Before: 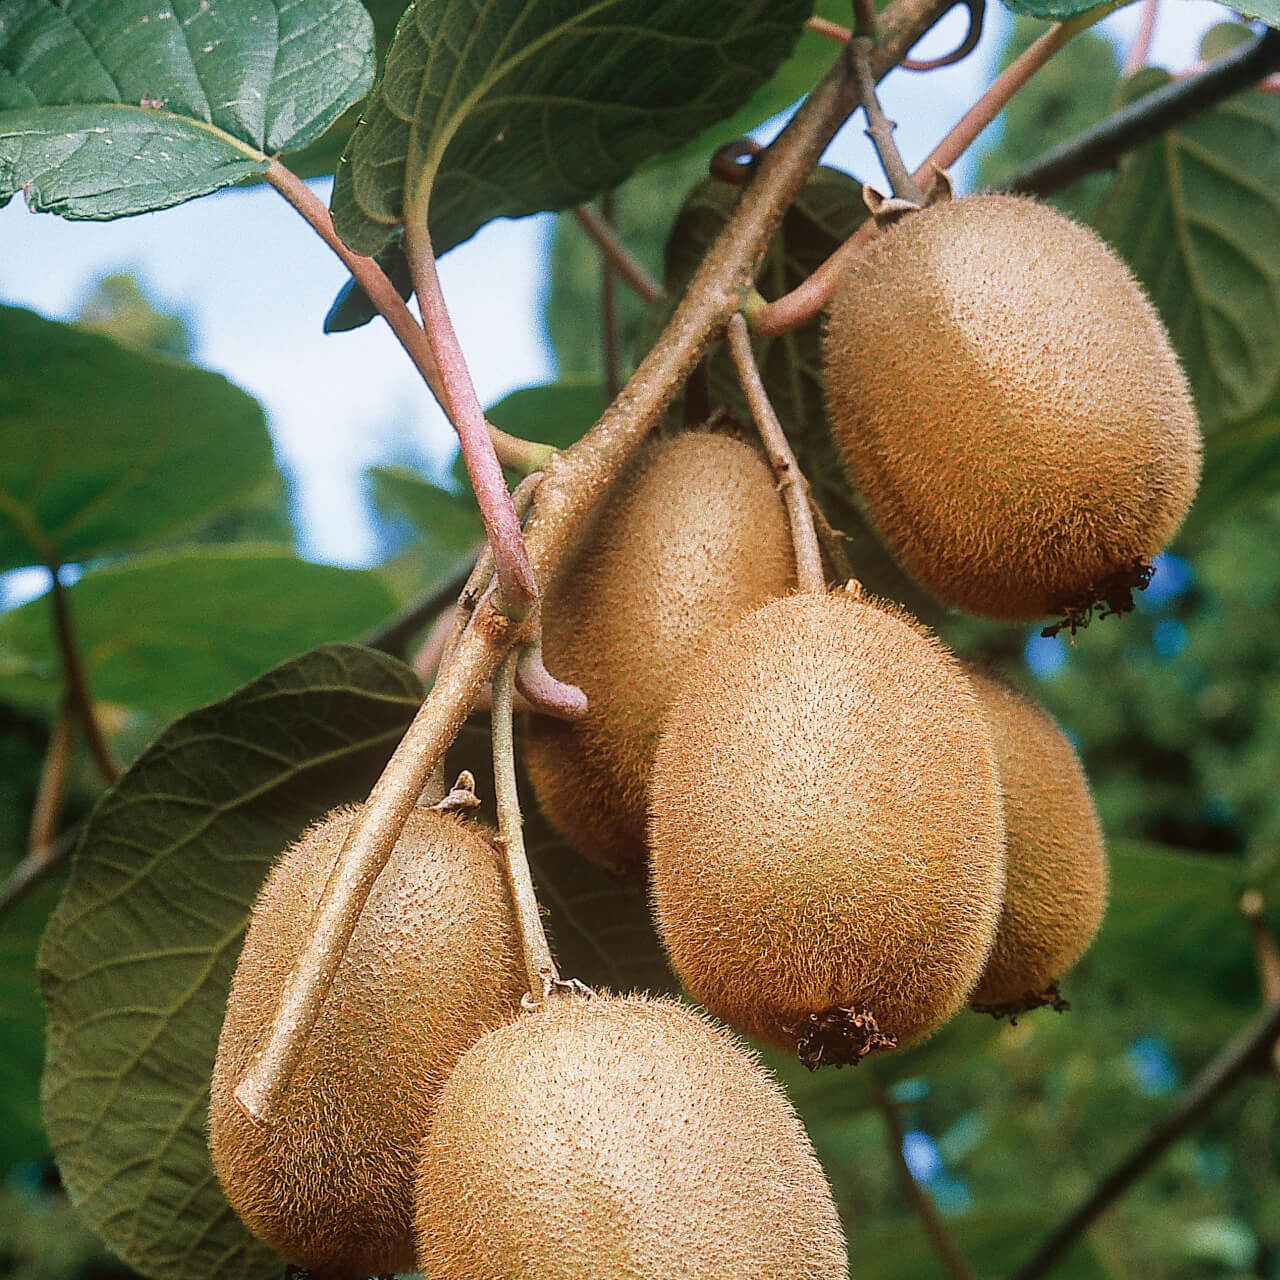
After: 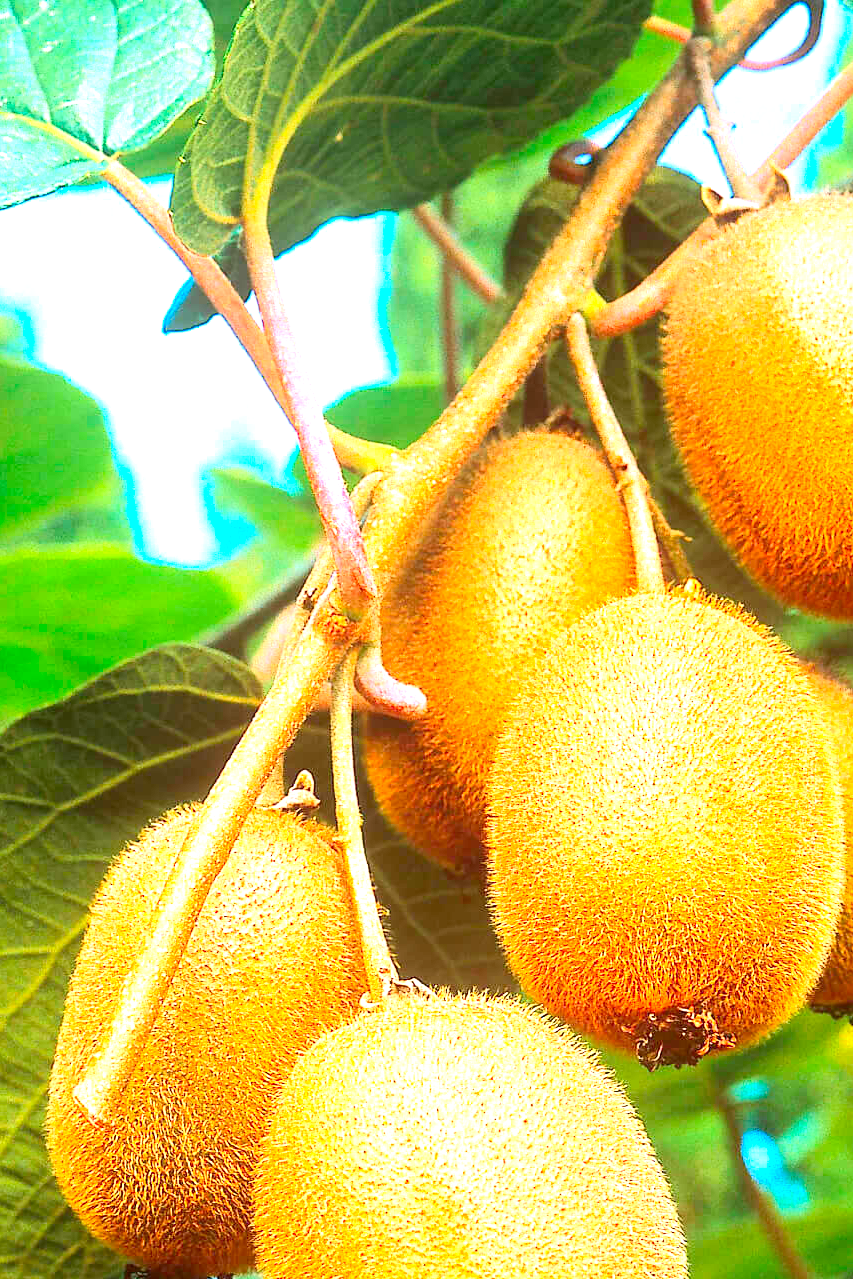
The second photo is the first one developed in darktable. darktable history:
exposure: black level correction 0.001, exposure 1.735 EV, compensate highlight preservation false
crop and rotate: left 12.648%, right 20.685%
contrast brightness saturation: contrast 0.2, brightness 0.2, saturation 0.8
